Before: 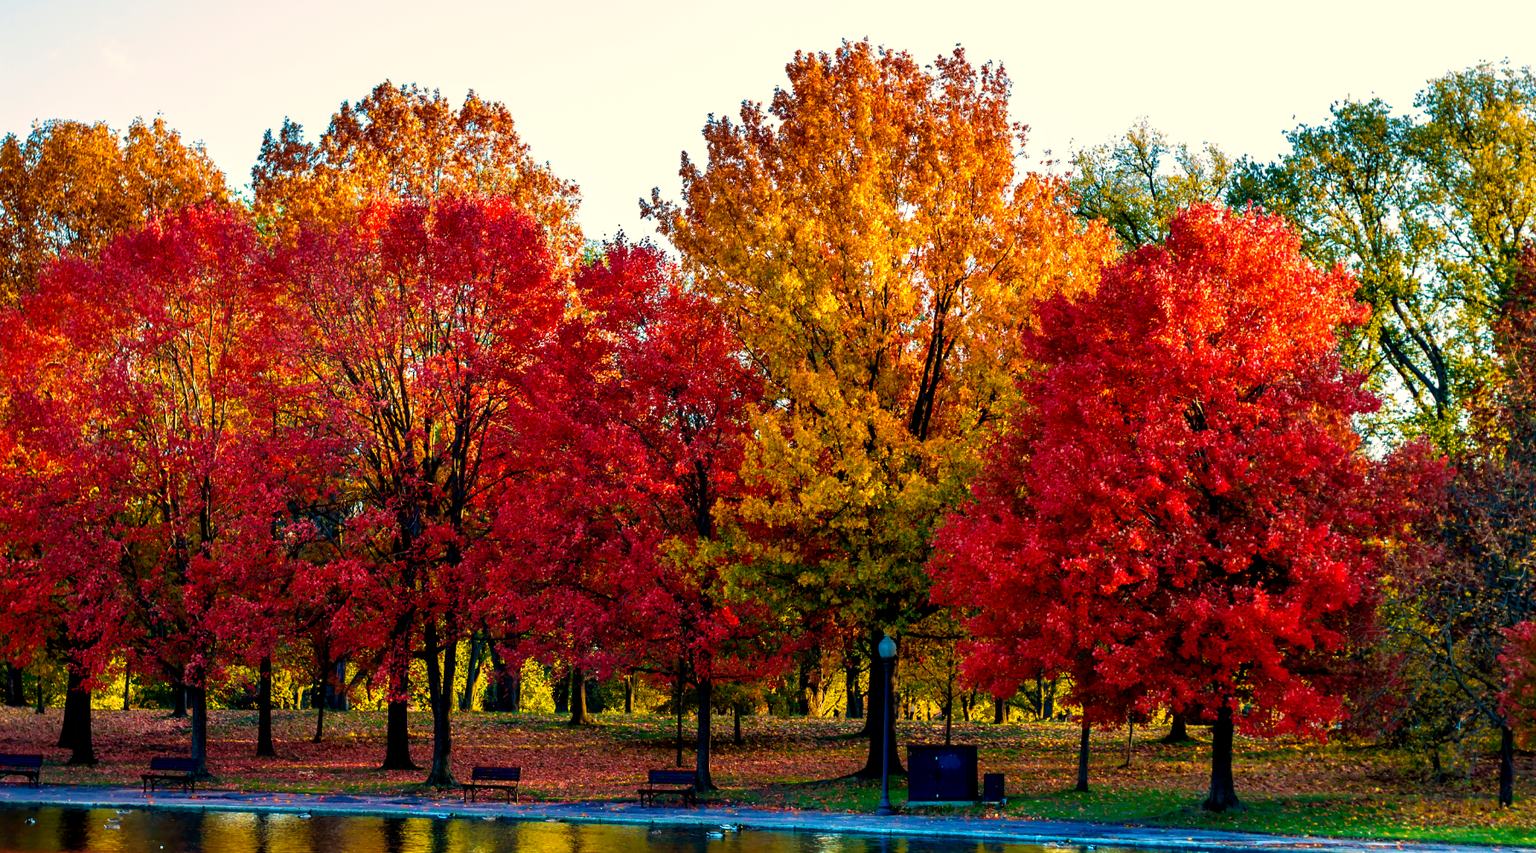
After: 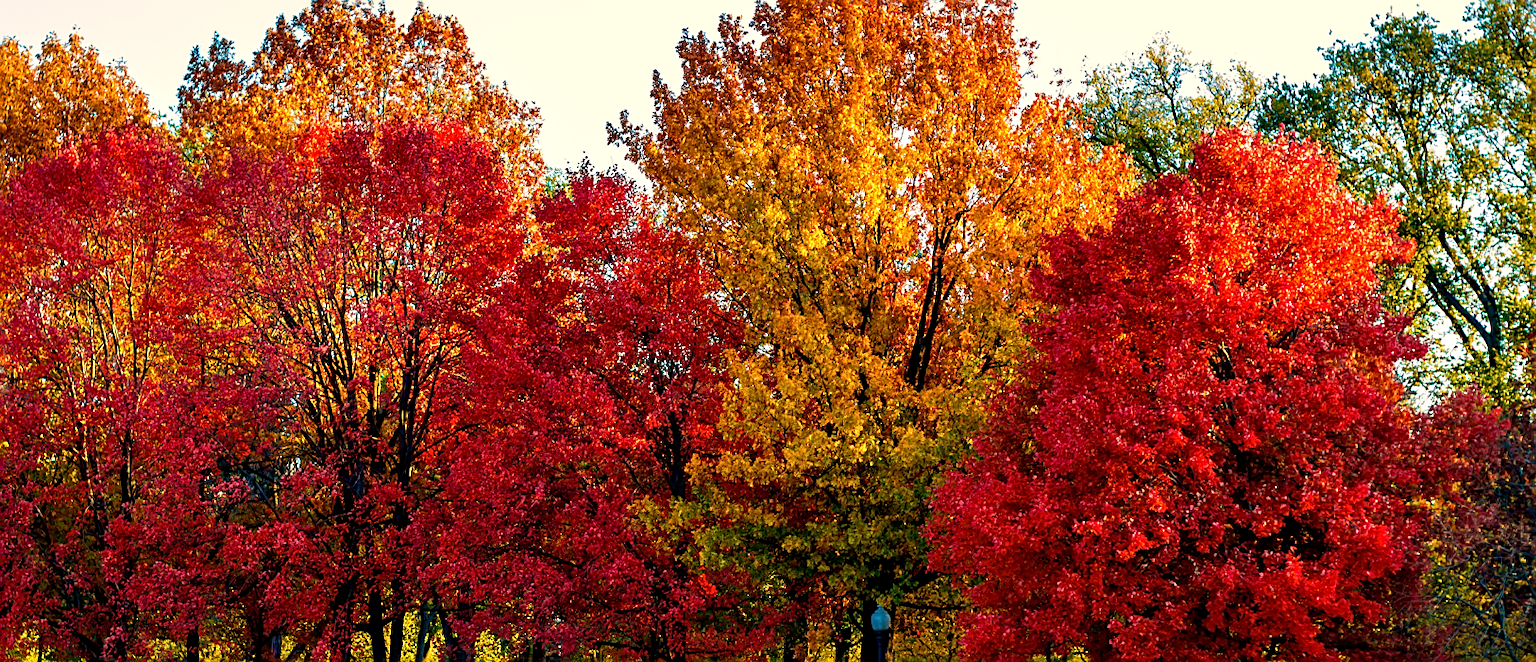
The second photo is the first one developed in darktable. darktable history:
crop: left 5.978%, top 10.317%, right 3.591%, bottom 19.107%
sharpen: on, module defaults
